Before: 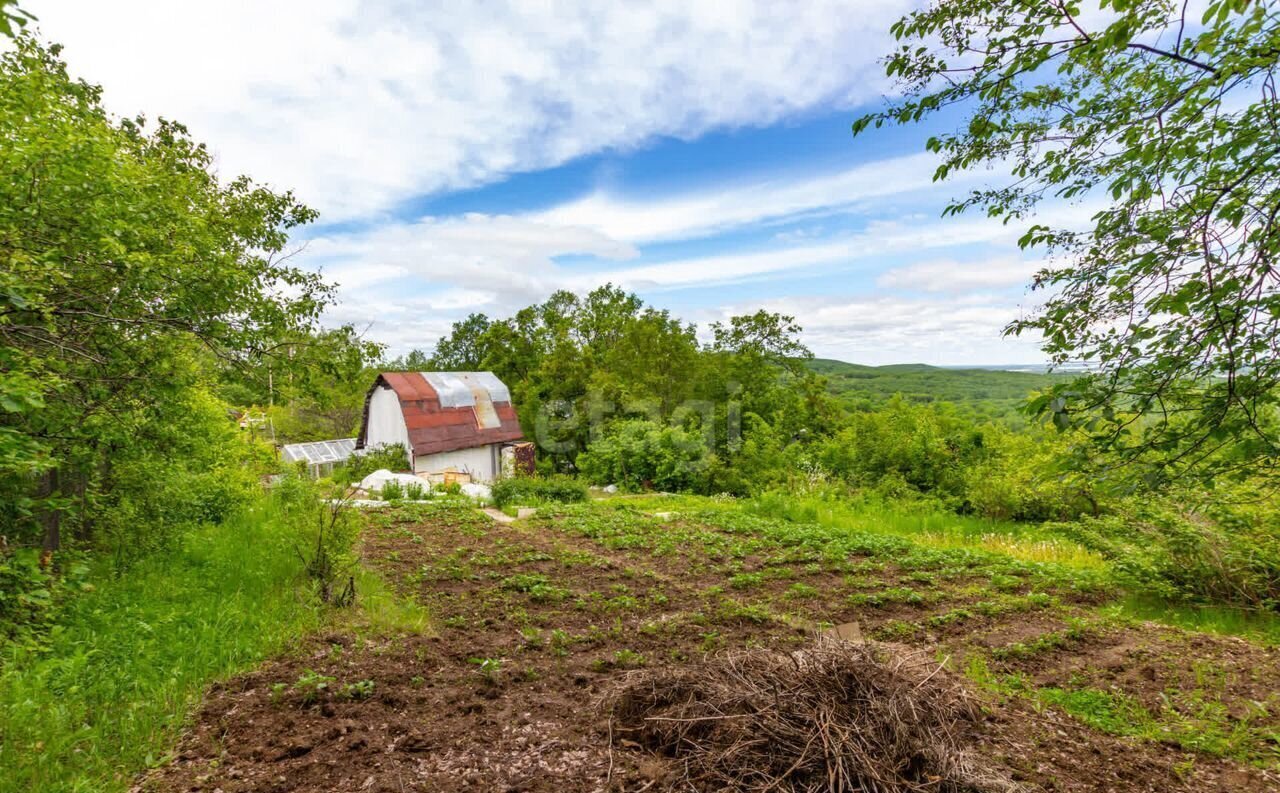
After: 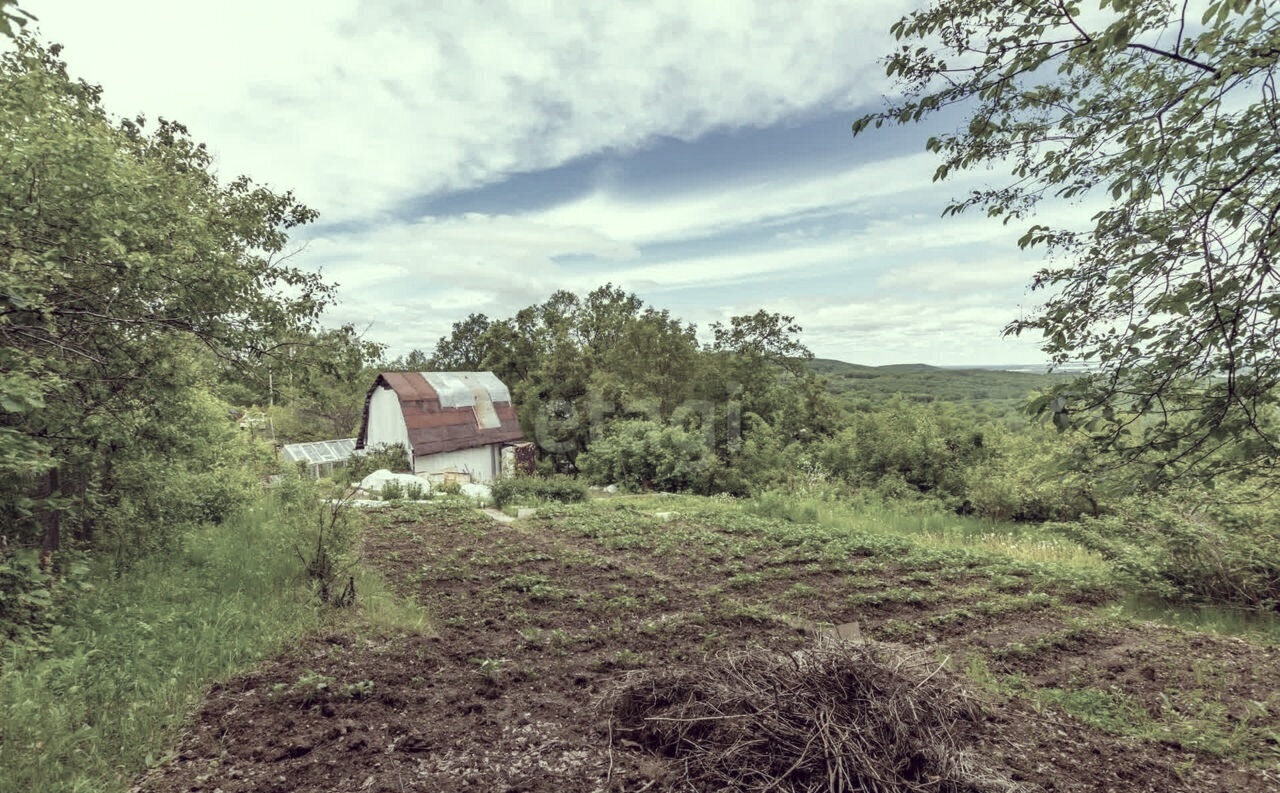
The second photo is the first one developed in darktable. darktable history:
color correction: highlights a* -20.75, highlights b* 20.08, shadows a* 19.79, shadows b* -20.02, saturation 0.377
